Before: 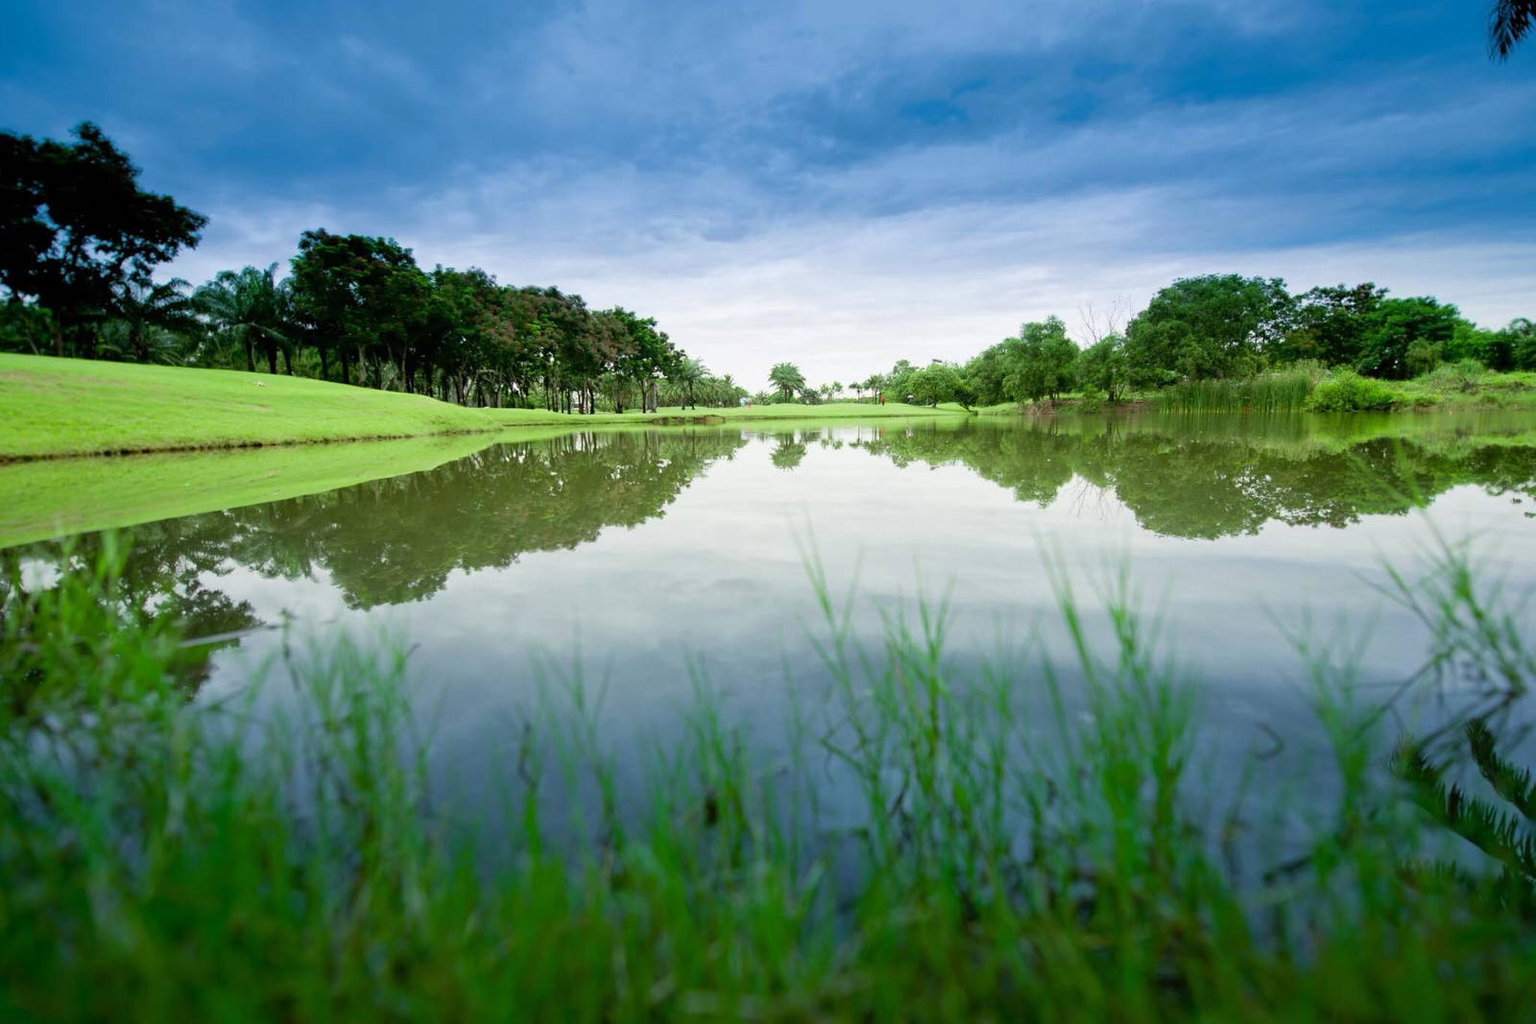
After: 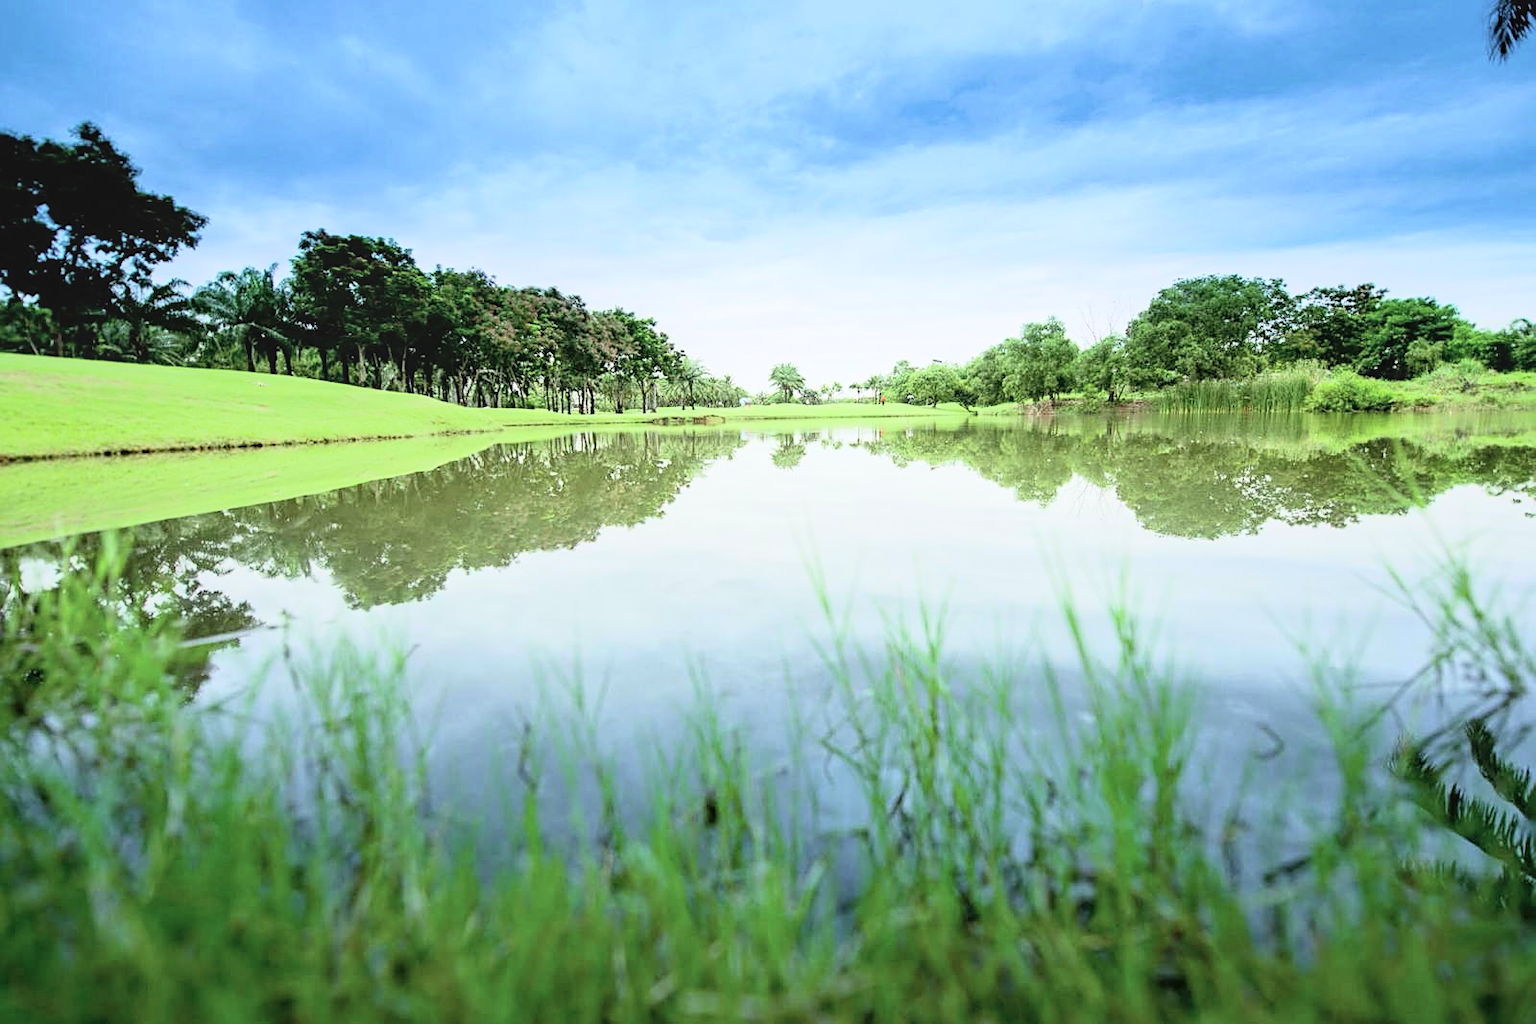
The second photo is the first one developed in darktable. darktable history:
white balance: red 0.988, blue 1.017
tone curve: curves: ch0 [(0, 0) (0.003, 0.003) (0.011, 0.012) (0.025, 0.028) (0.044, 0.049) (0.069, 0.091) (0.1, 0.144) (0.136, 0.21) (0.177, 0.277) (0.224, 0.352) (0.277, 0.433) (0.335, 0.523) (0.399, 0.613) (0.468, 0.702) (0.543, 0.79) (0.623, 0.867) (0.709, 0.916) (0.801, 0.946) (0.898, 0.972) (1, 1)], color space Lab, independent channels, preserve colors none
local contrast: detail 110%
sharpen: on, module defaults
